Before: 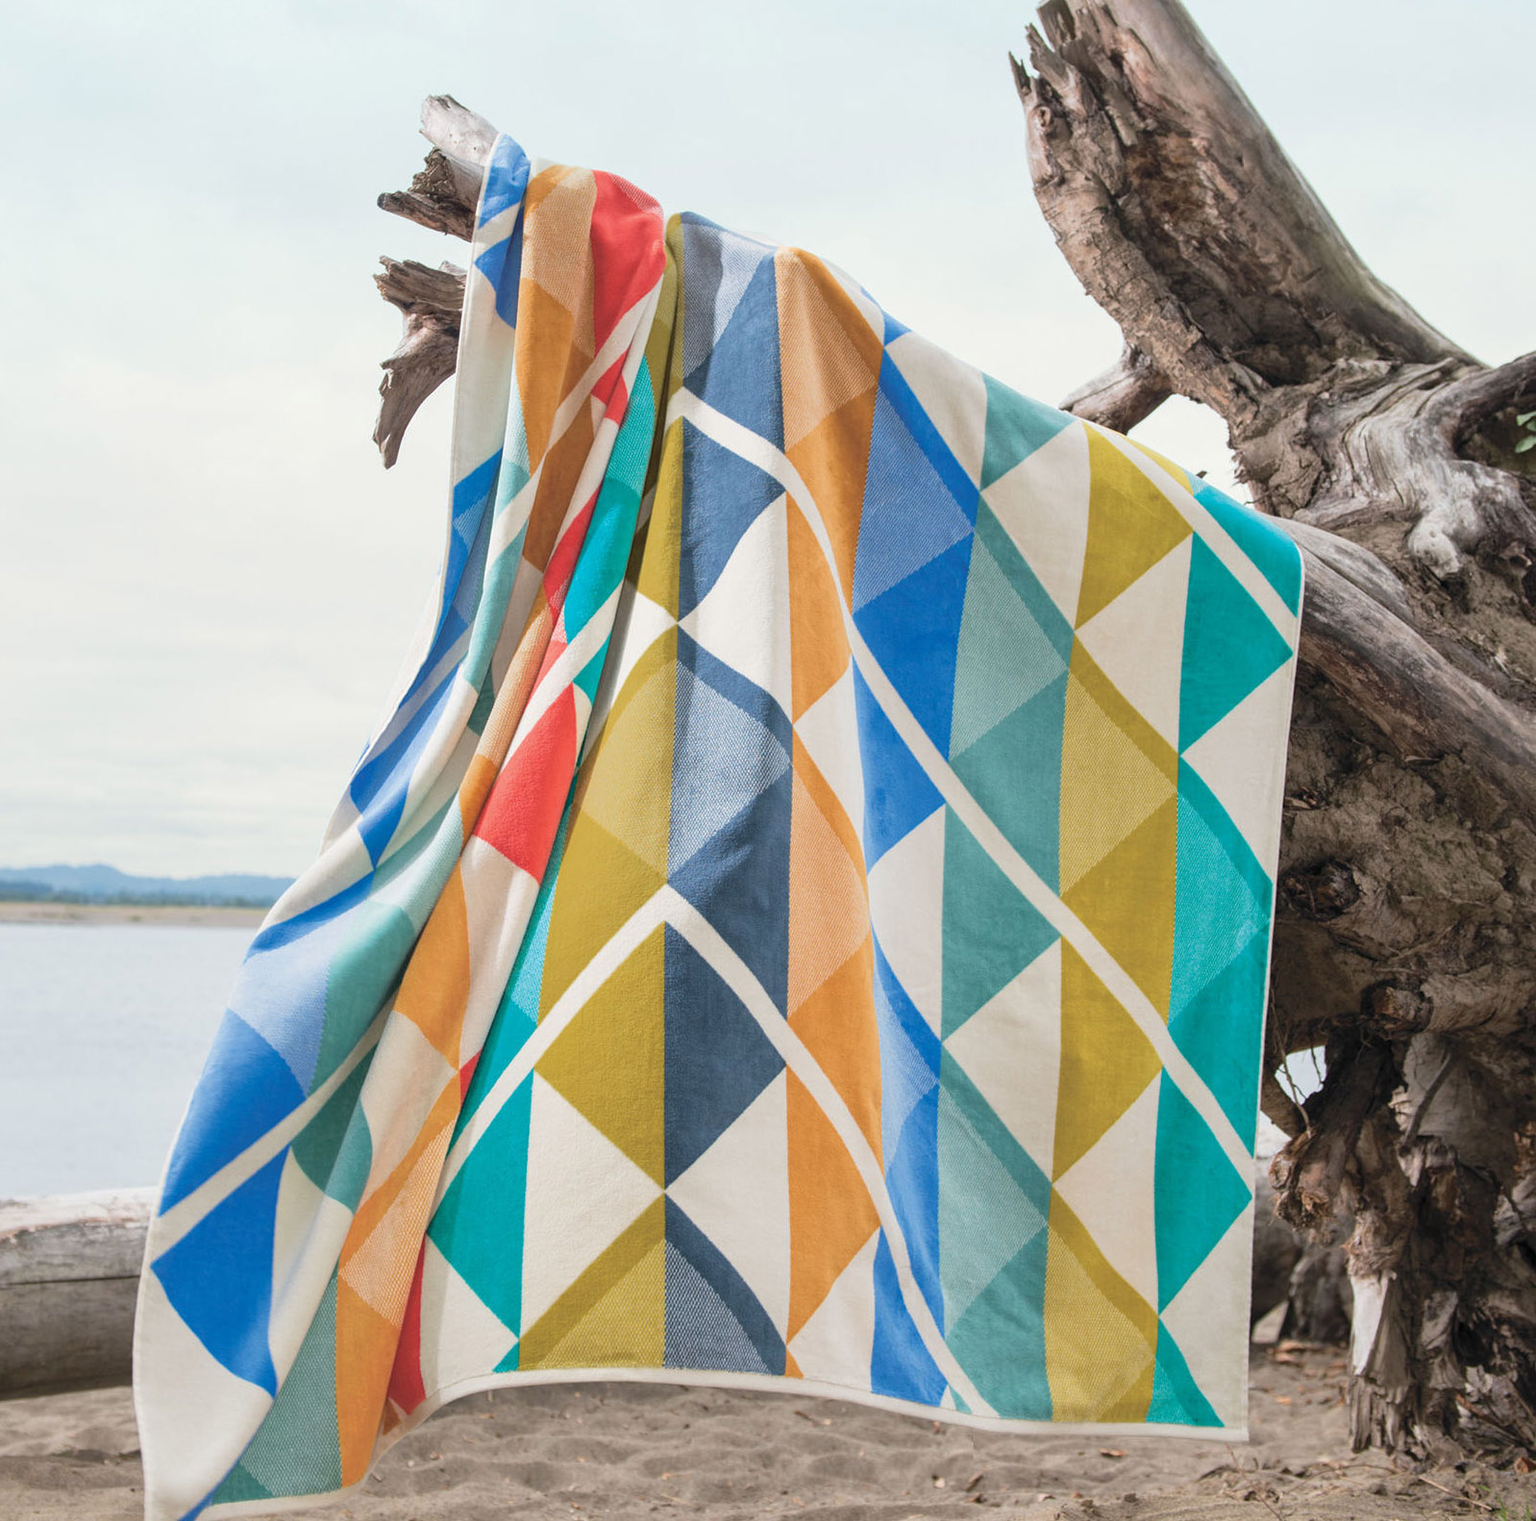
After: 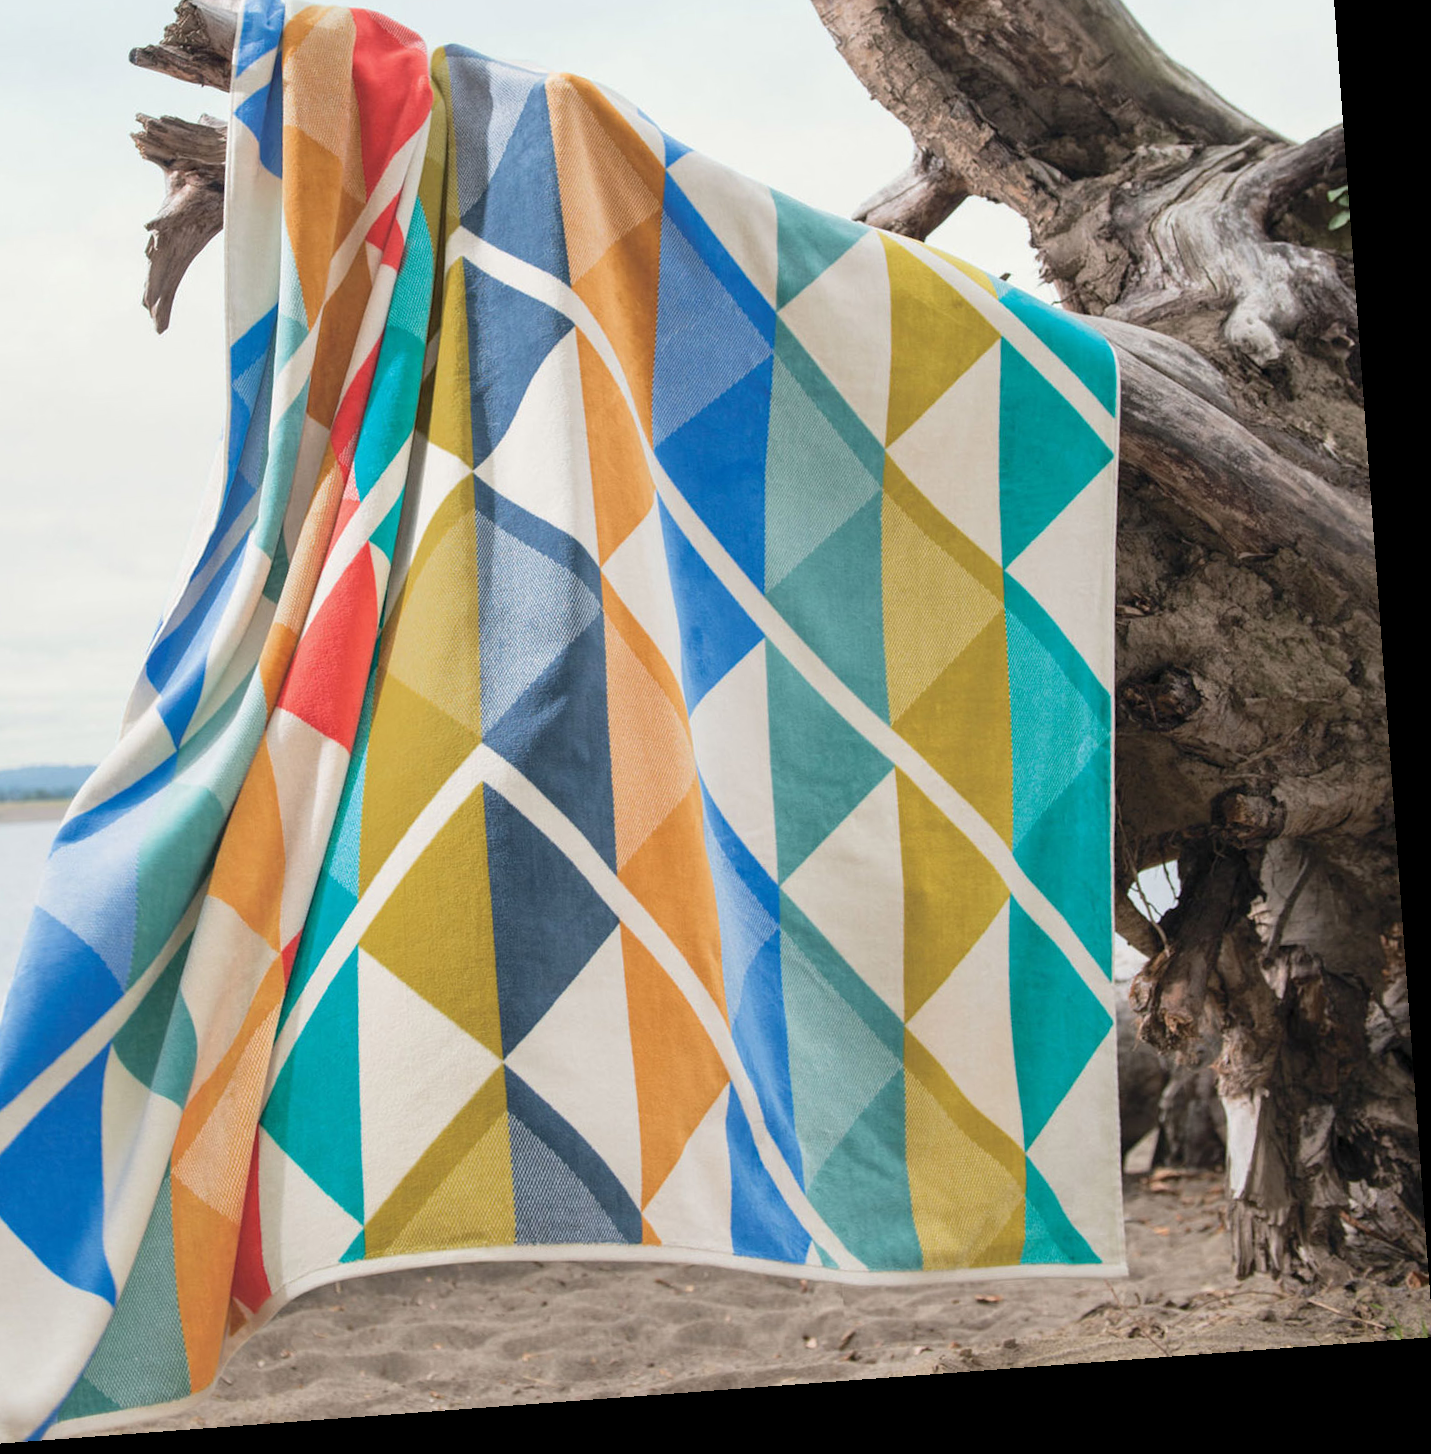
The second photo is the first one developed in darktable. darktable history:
rotate and perspective: rotation -4.25°, automatic cropping off
crop: left 16.315%, top 14.246%
